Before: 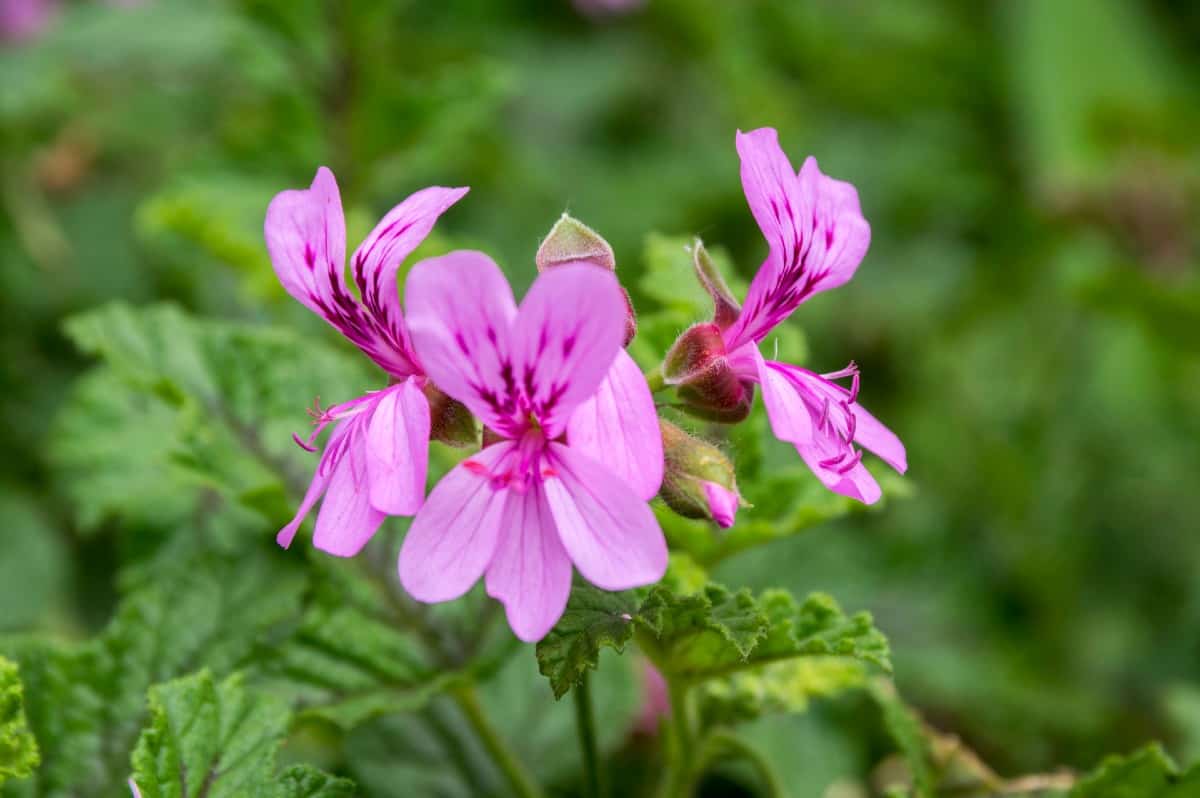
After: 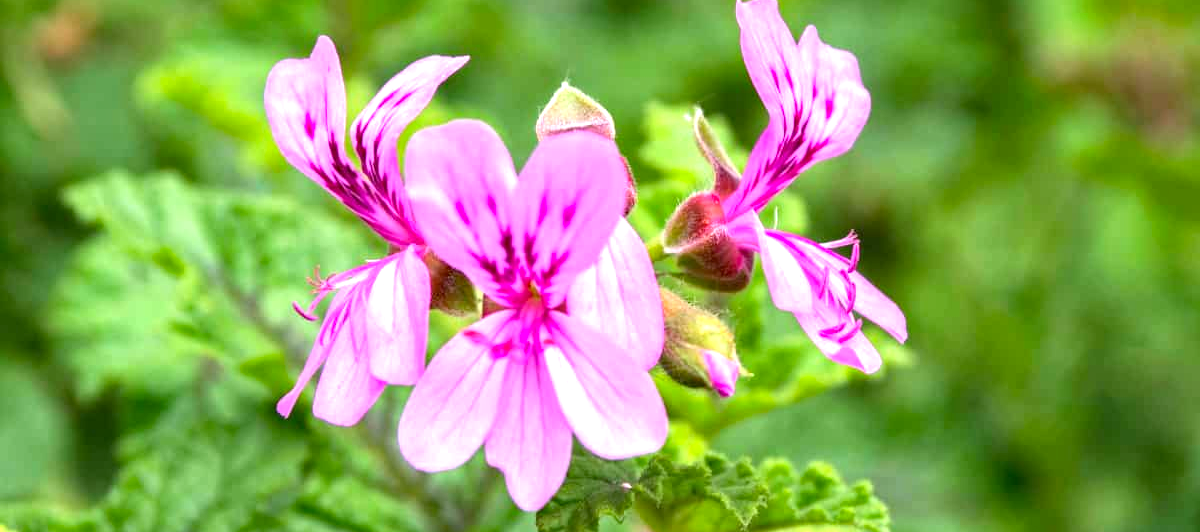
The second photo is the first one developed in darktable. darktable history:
crop: top 16.538%, bottom 16.714%
exposure: black level correction 0, exposure 1.095 EV, compensate highlight preservation false
haze removal: adaptive false
